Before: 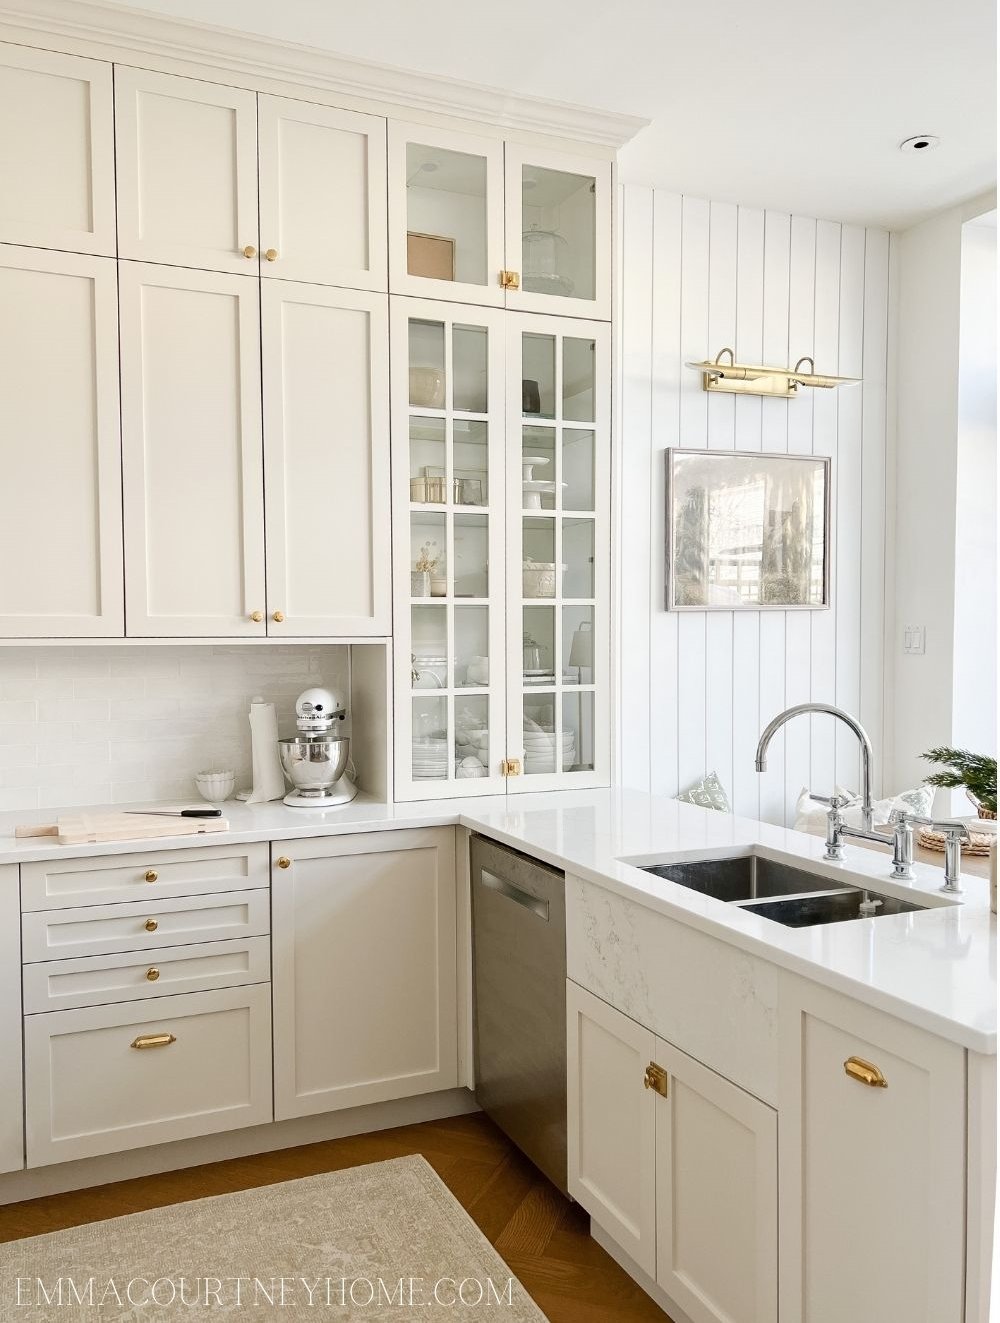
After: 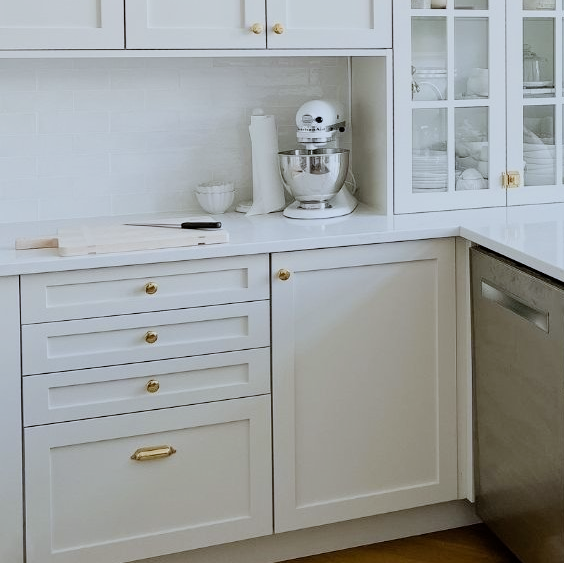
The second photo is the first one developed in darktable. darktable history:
crop: top 44.483%, right 43.593%, bottom 12.892%
white balance: red 0.924, blue 1.095
filmic rgb: white relative exposure 3.9 EV, hardness 4.26
